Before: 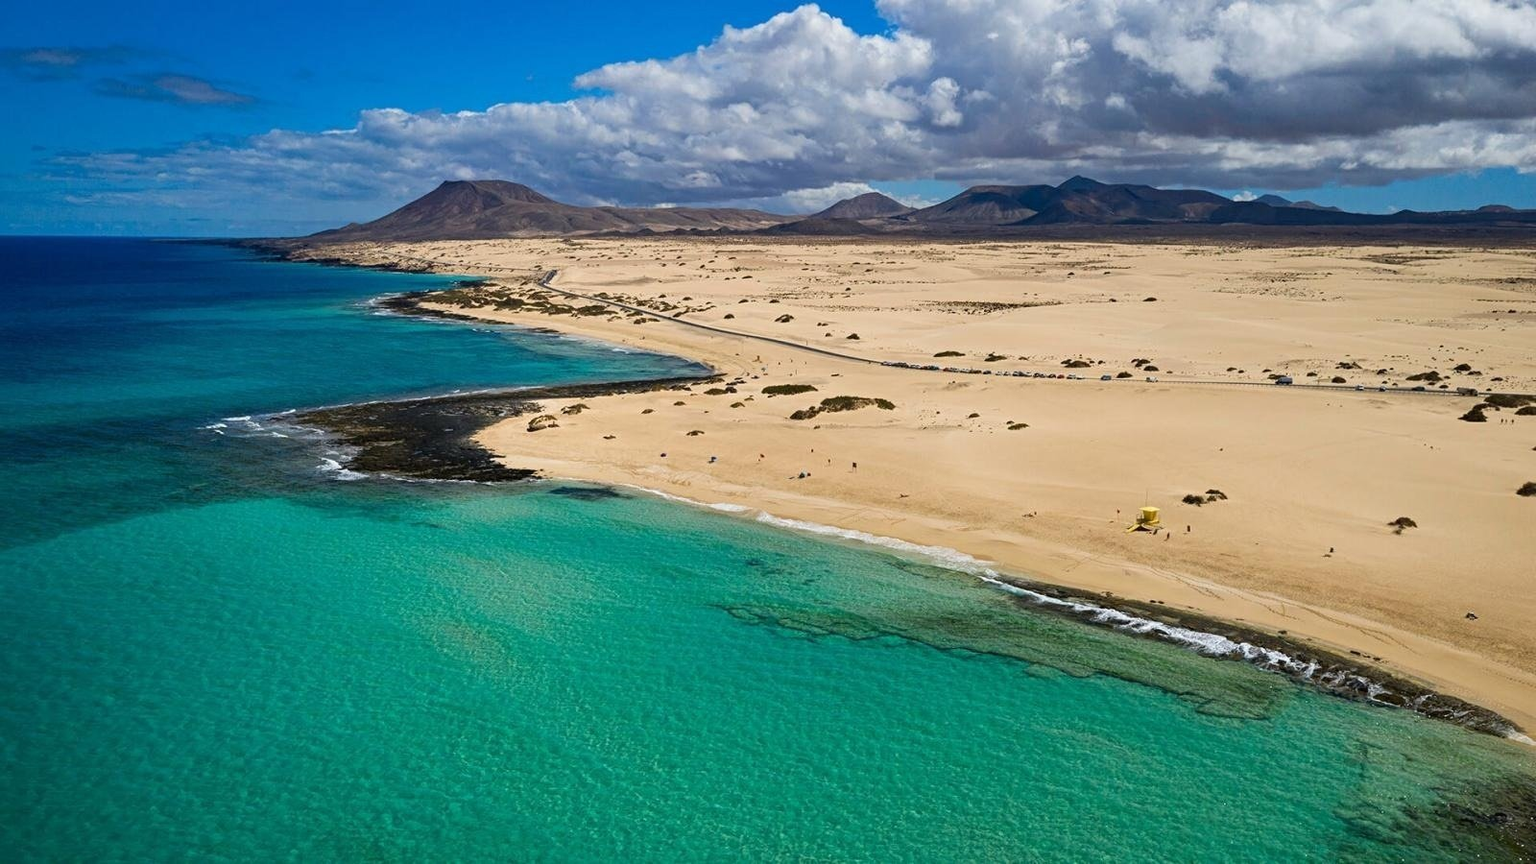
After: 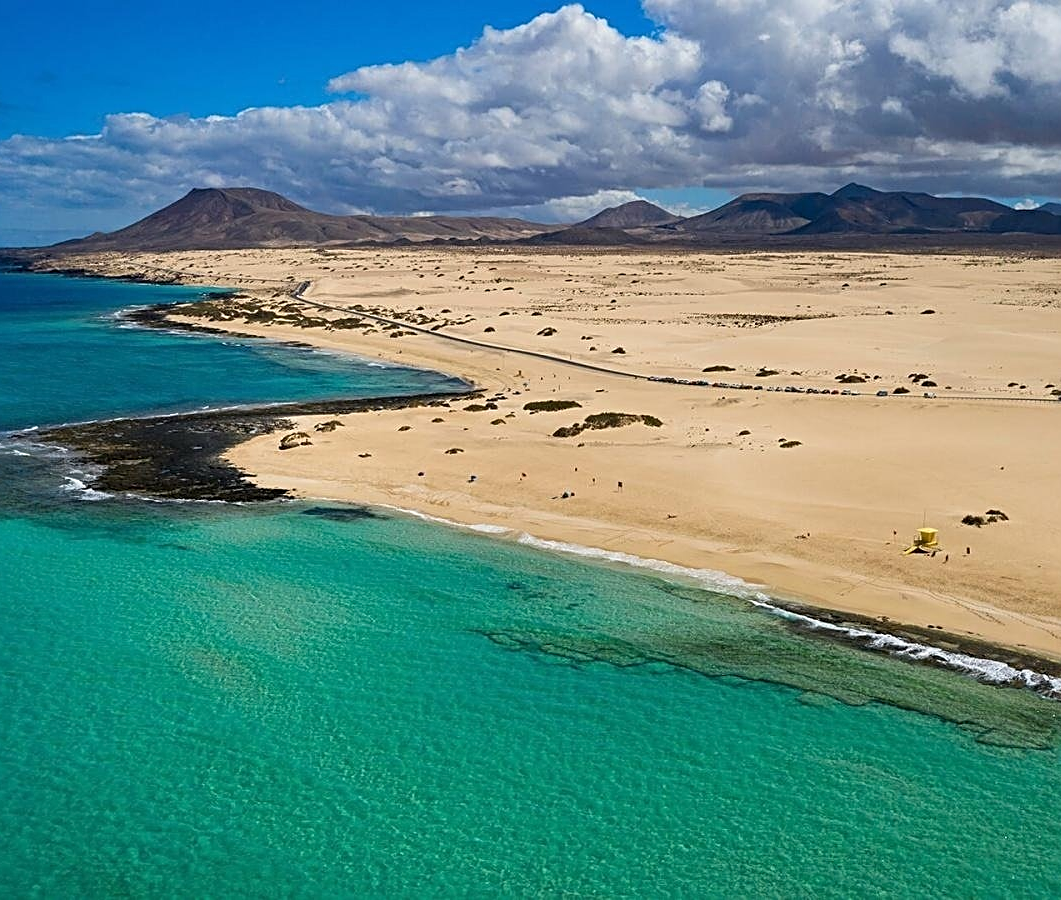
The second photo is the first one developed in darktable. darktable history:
crop: left 16.907%, right 16.777%
sharpen: on, module defaults
